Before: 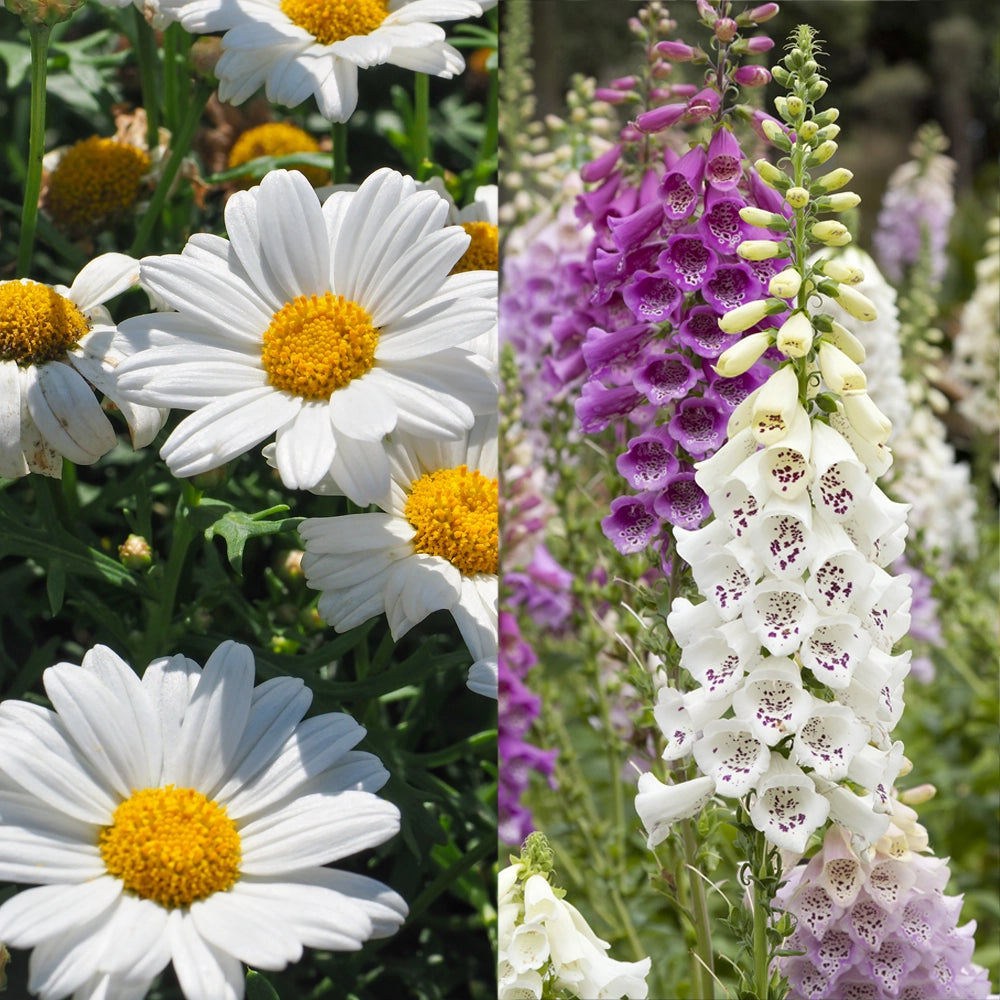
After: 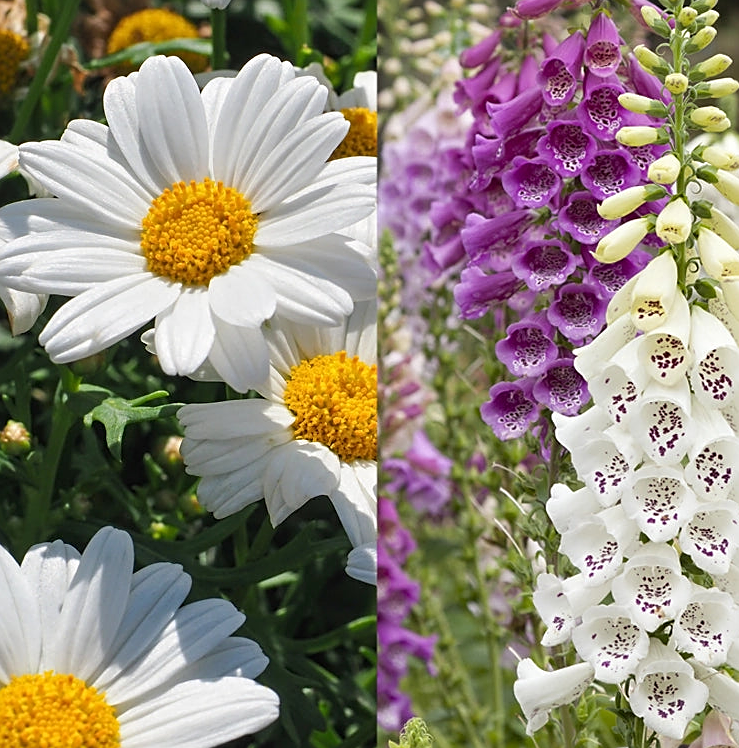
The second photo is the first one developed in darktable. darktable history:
sharpen: on, module defaults
crop and rotate: left 12.139%, top 11.416%, right 13.952%, bottom 13.781%
